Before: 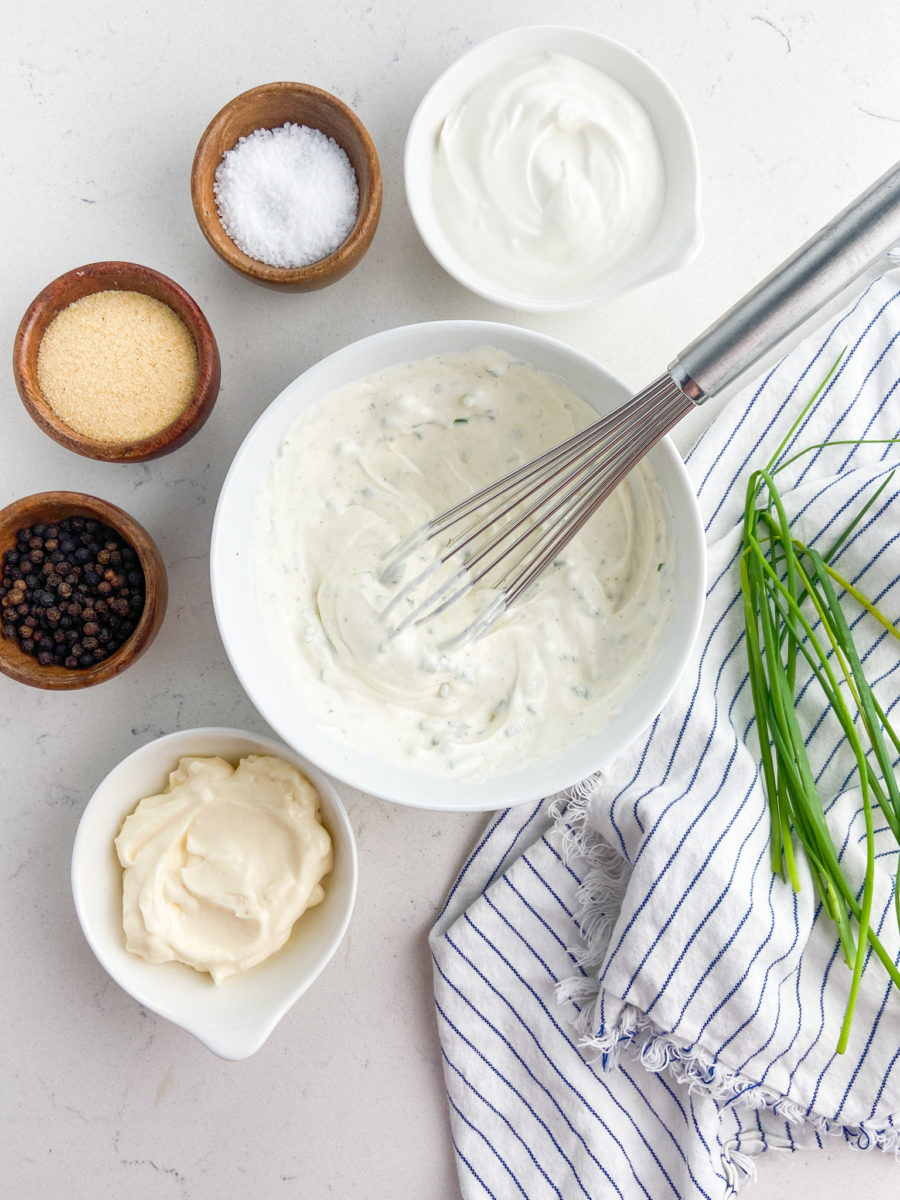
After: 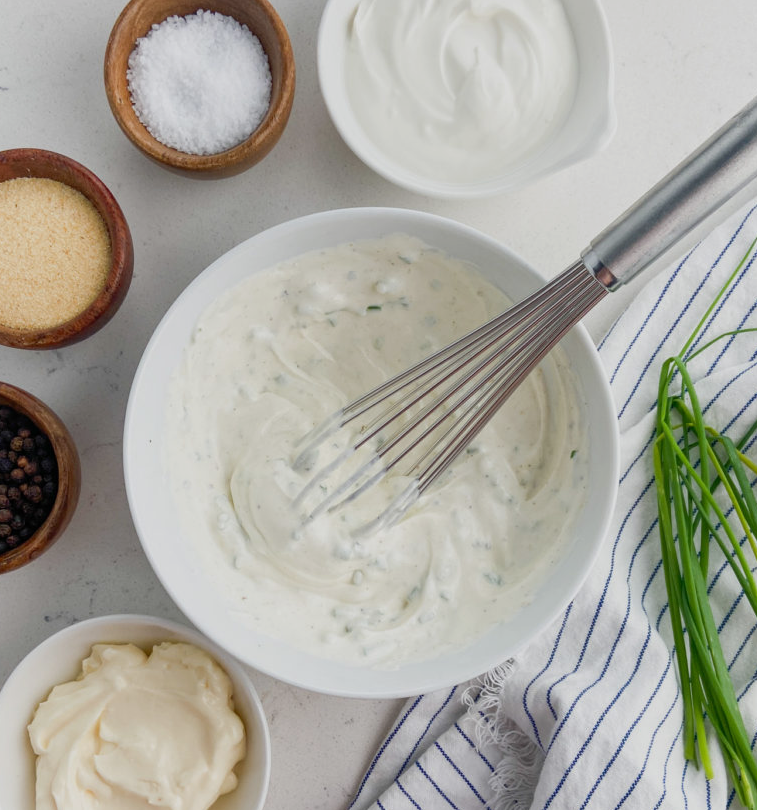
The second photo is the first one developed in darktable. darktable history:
exposure: exposure -0.486 EV, compensate exposure bias true, compensate highlight preservation false
crop and rotate: left 9.691%, top 9.418%, right 6.176%, bottom 23.082%
